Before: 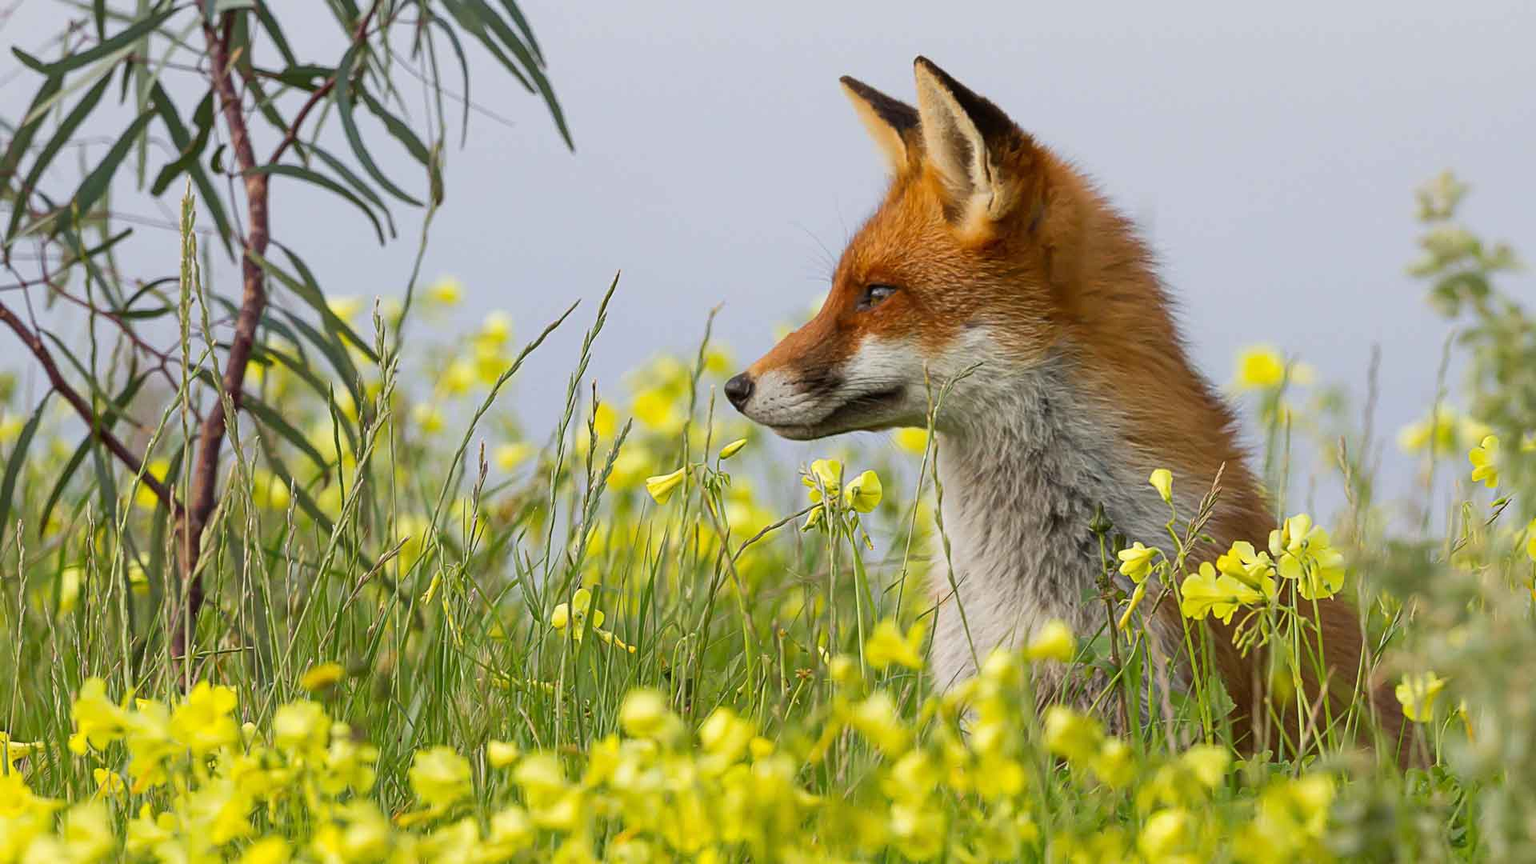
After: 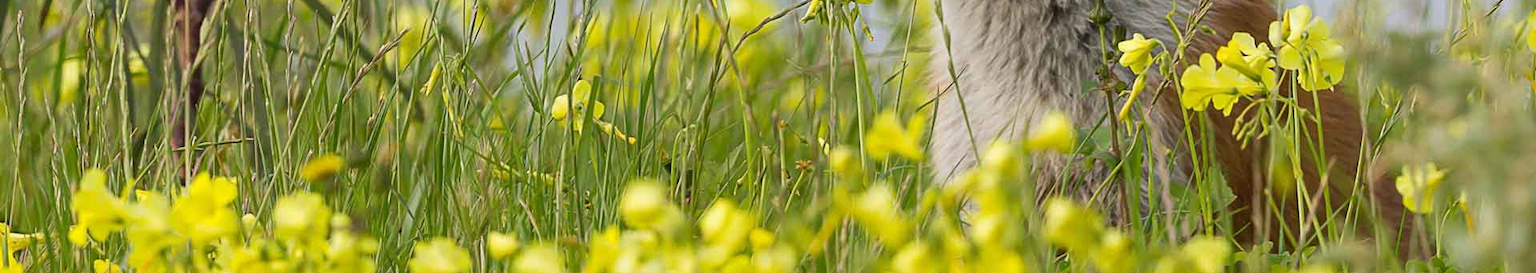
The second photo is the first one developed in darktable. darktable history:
crop and rotate: top 58.907%, bottom 9.398%
